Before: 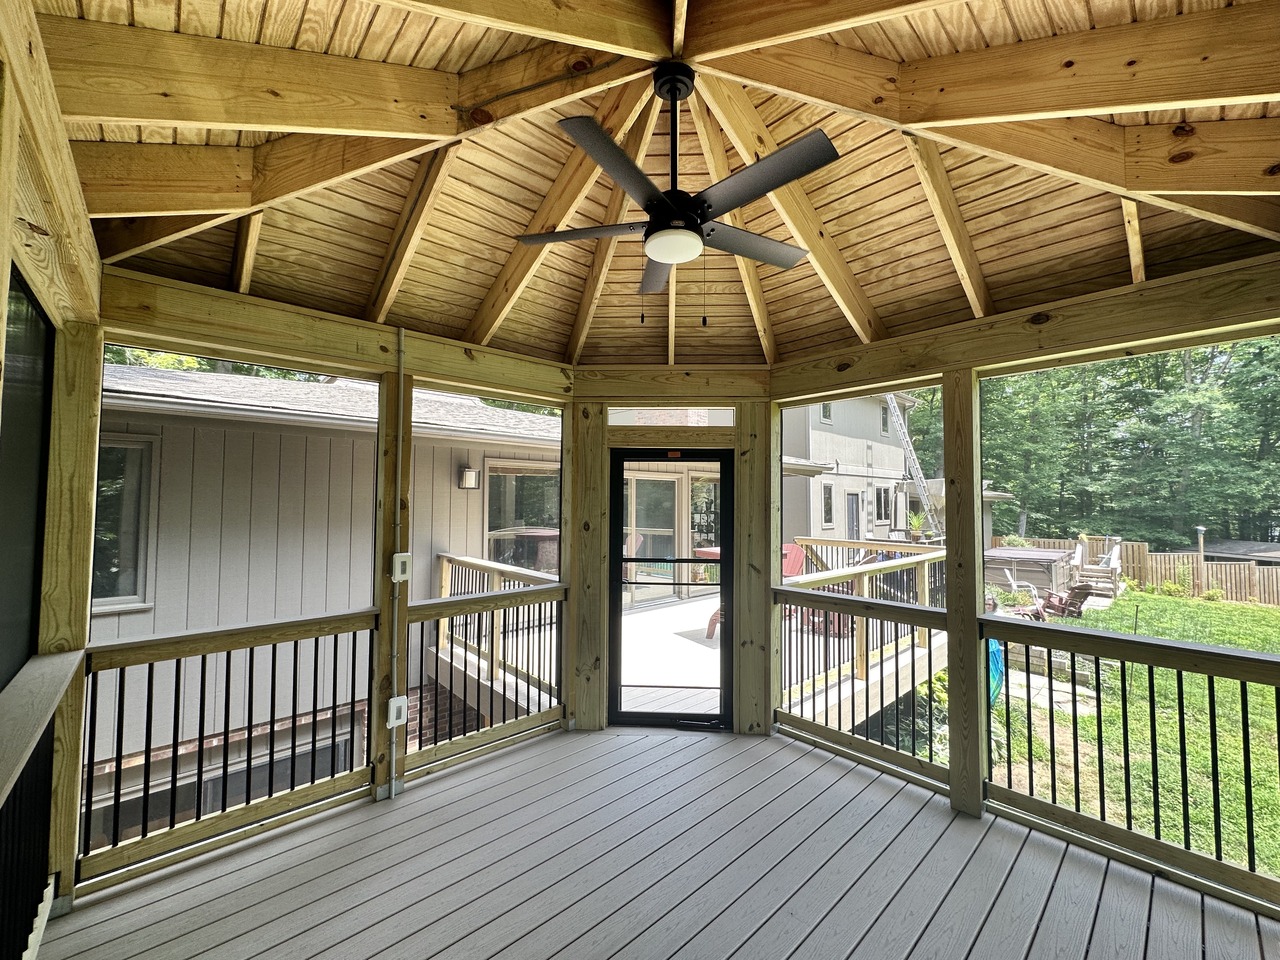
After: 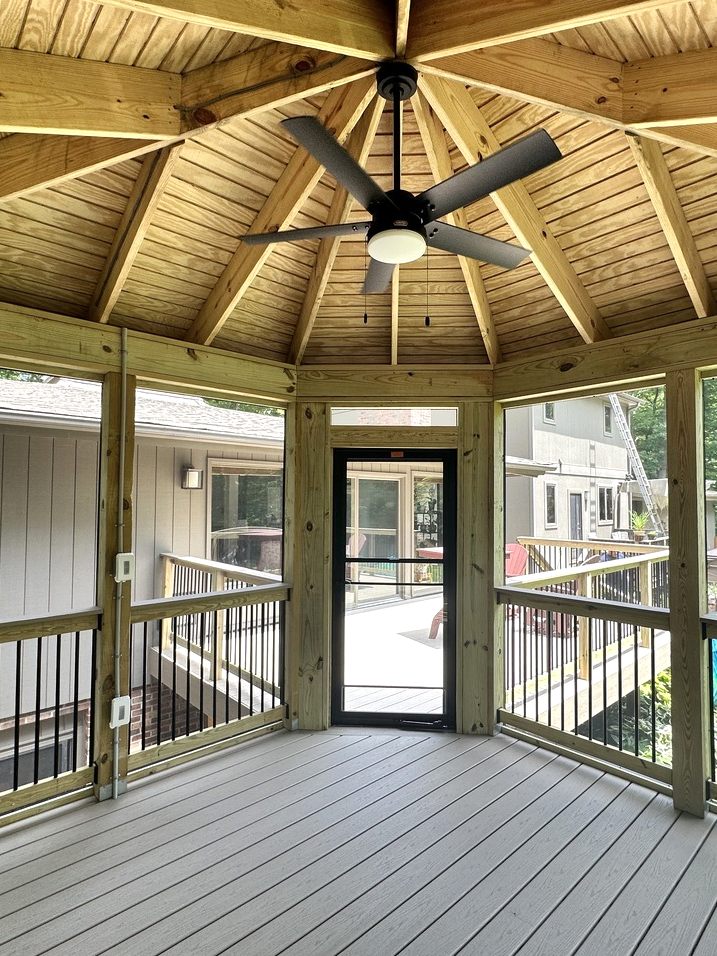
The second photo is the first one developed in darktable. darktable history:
crop: left 21.674%, right 22.086%
exposure: exposure 0.2 EV, compensate highlight preservation false
